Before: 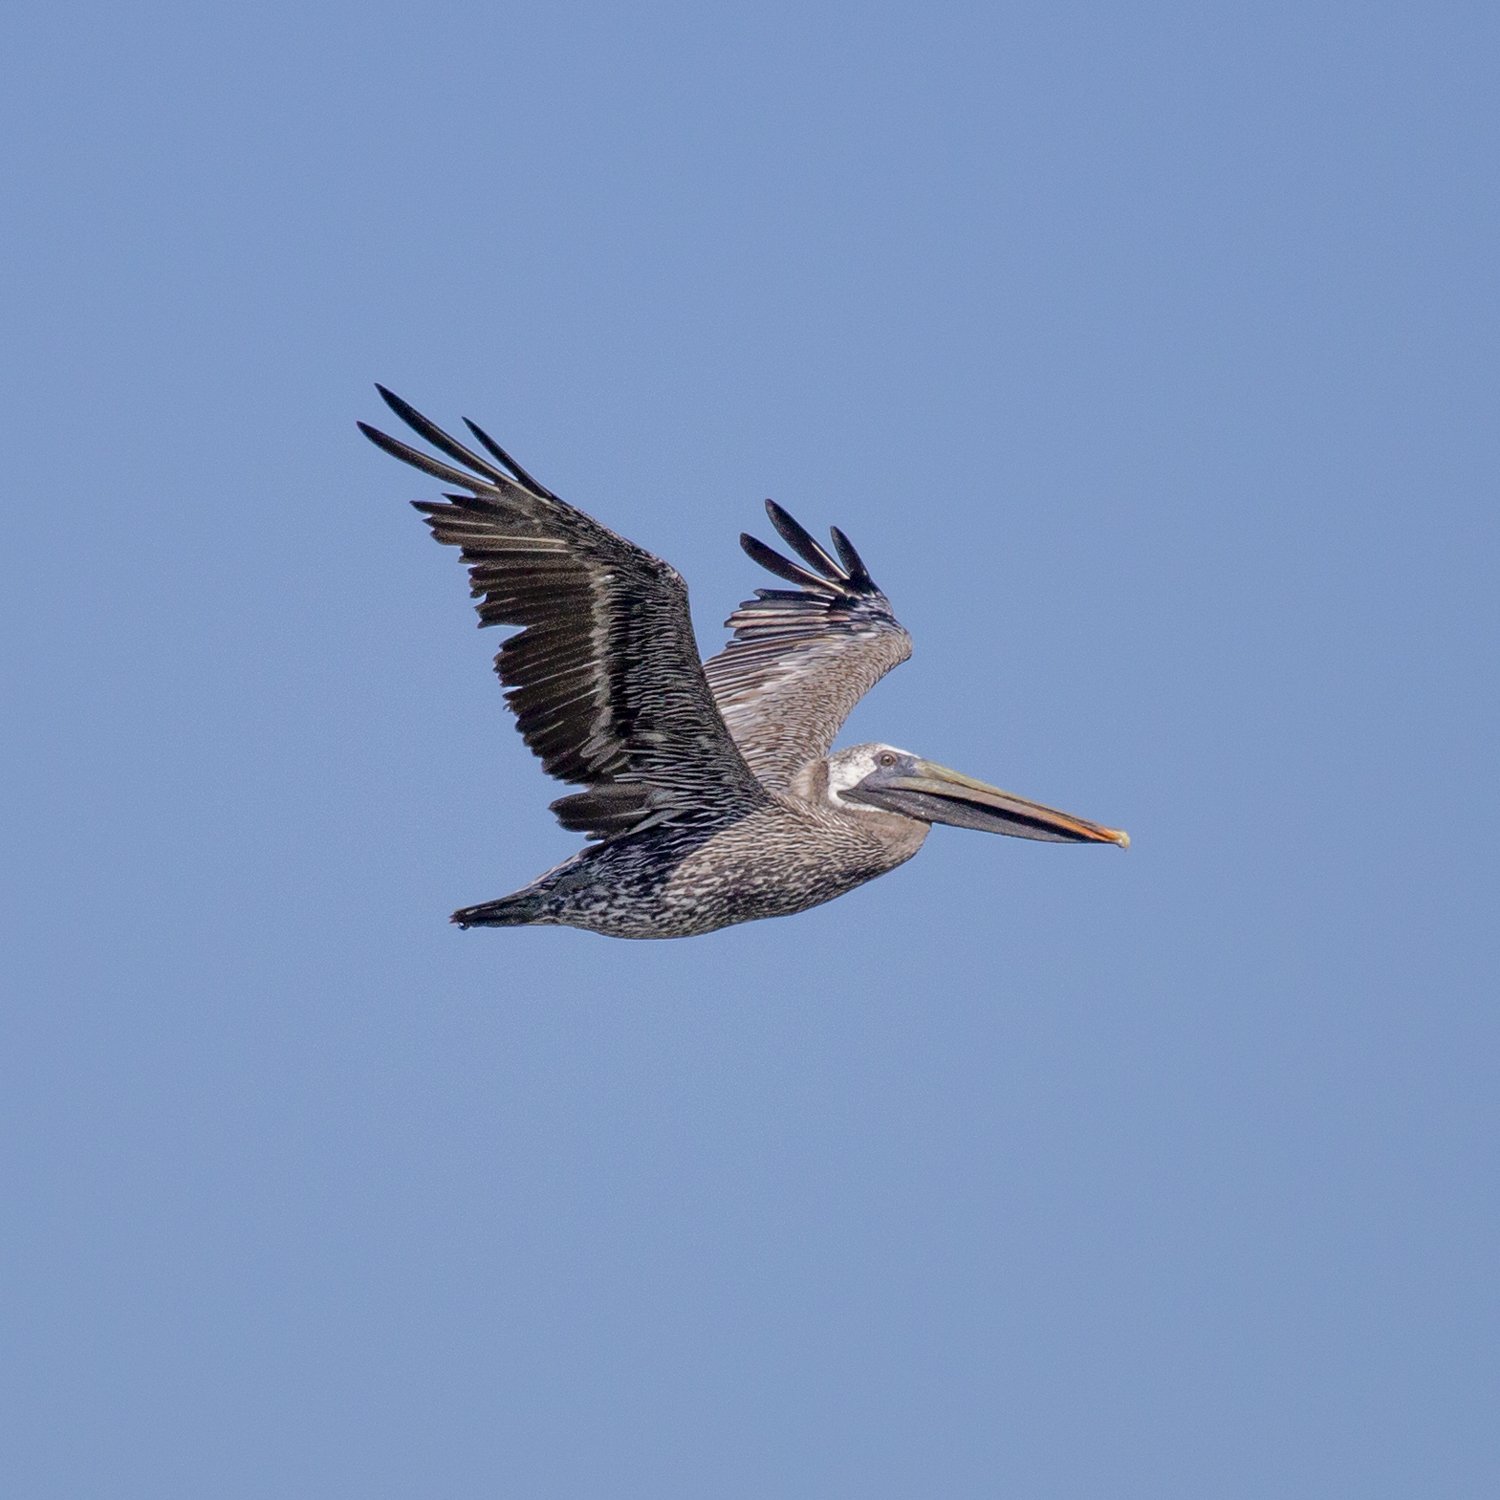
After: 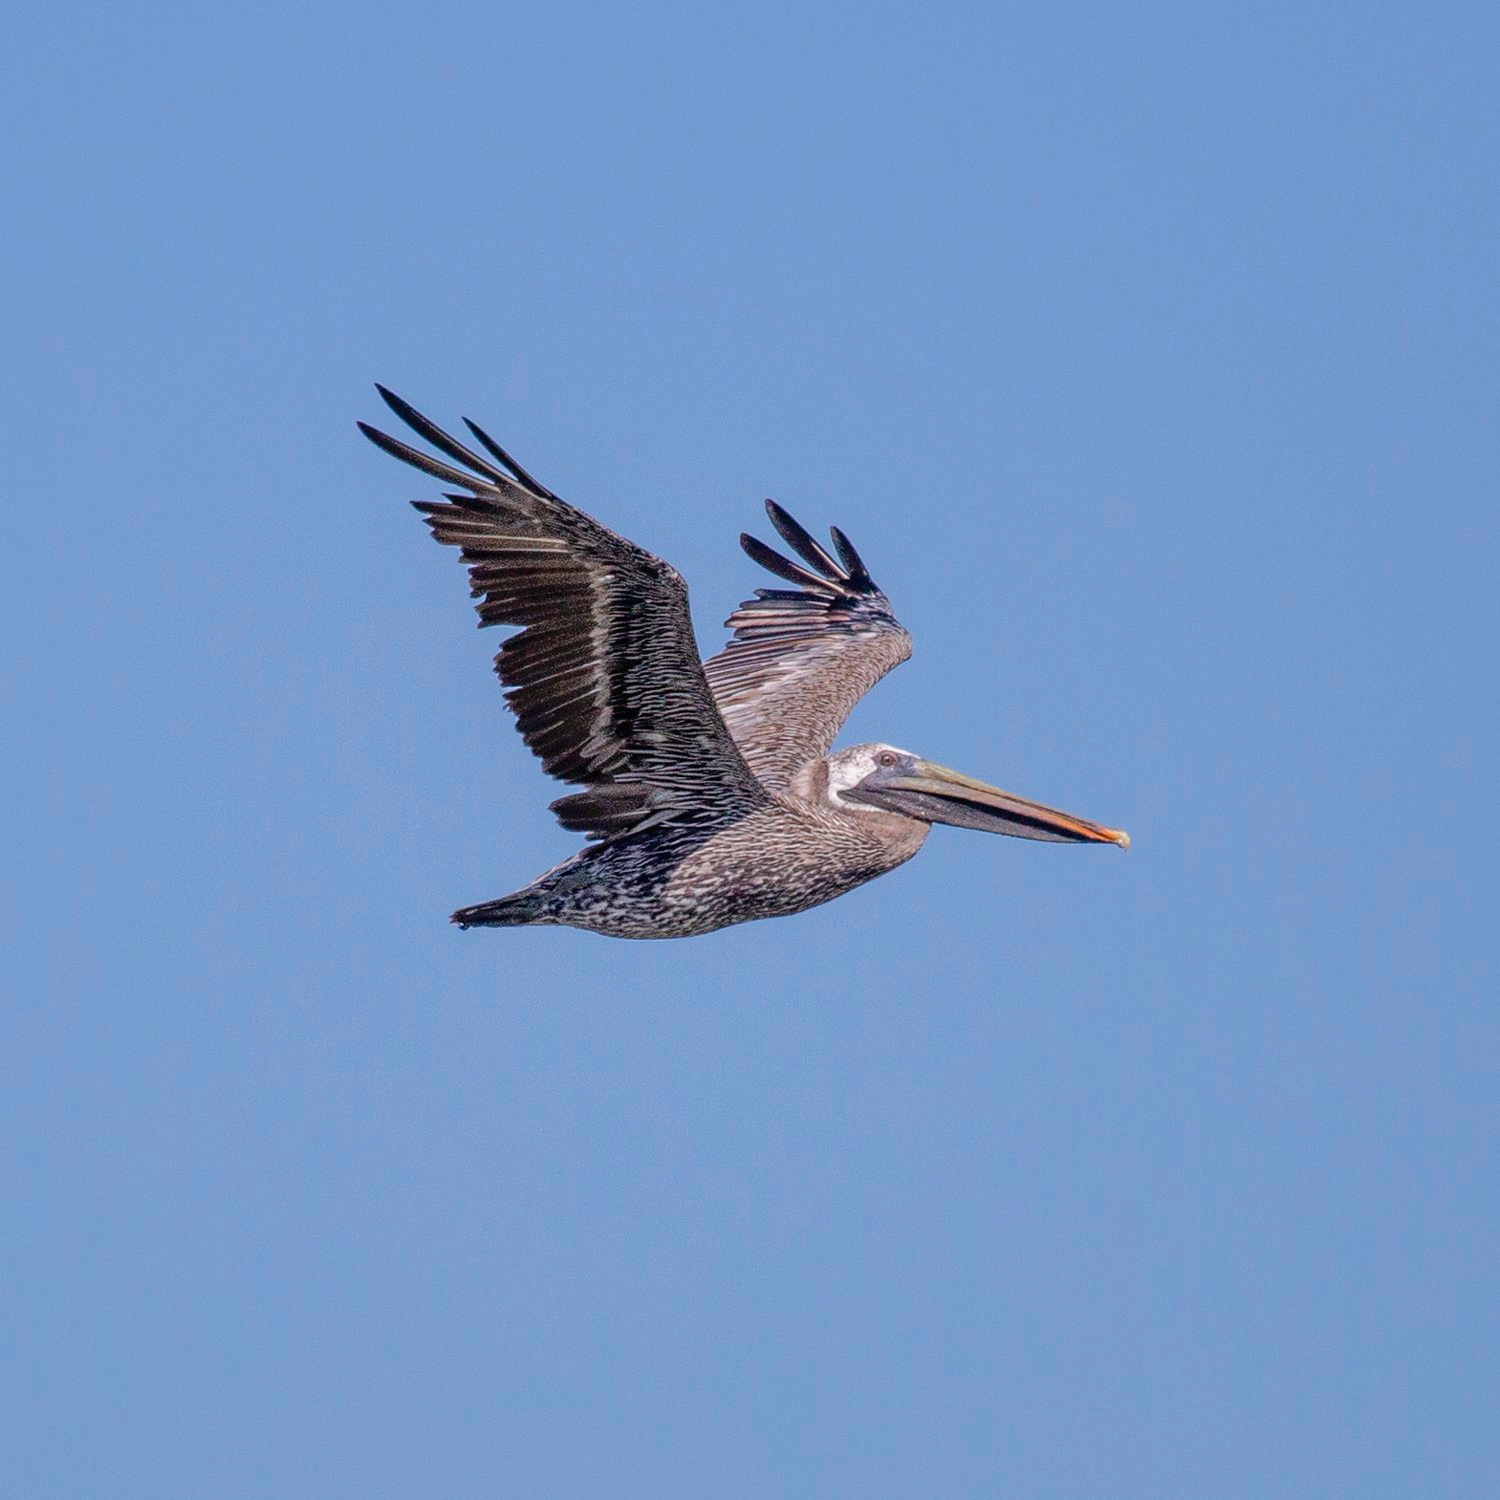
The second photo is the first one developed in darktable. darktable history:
local contrast: detail 110%
white balance: red 1.009, blue 1.027
tone equalizer: -8 EV -0.55 EV
